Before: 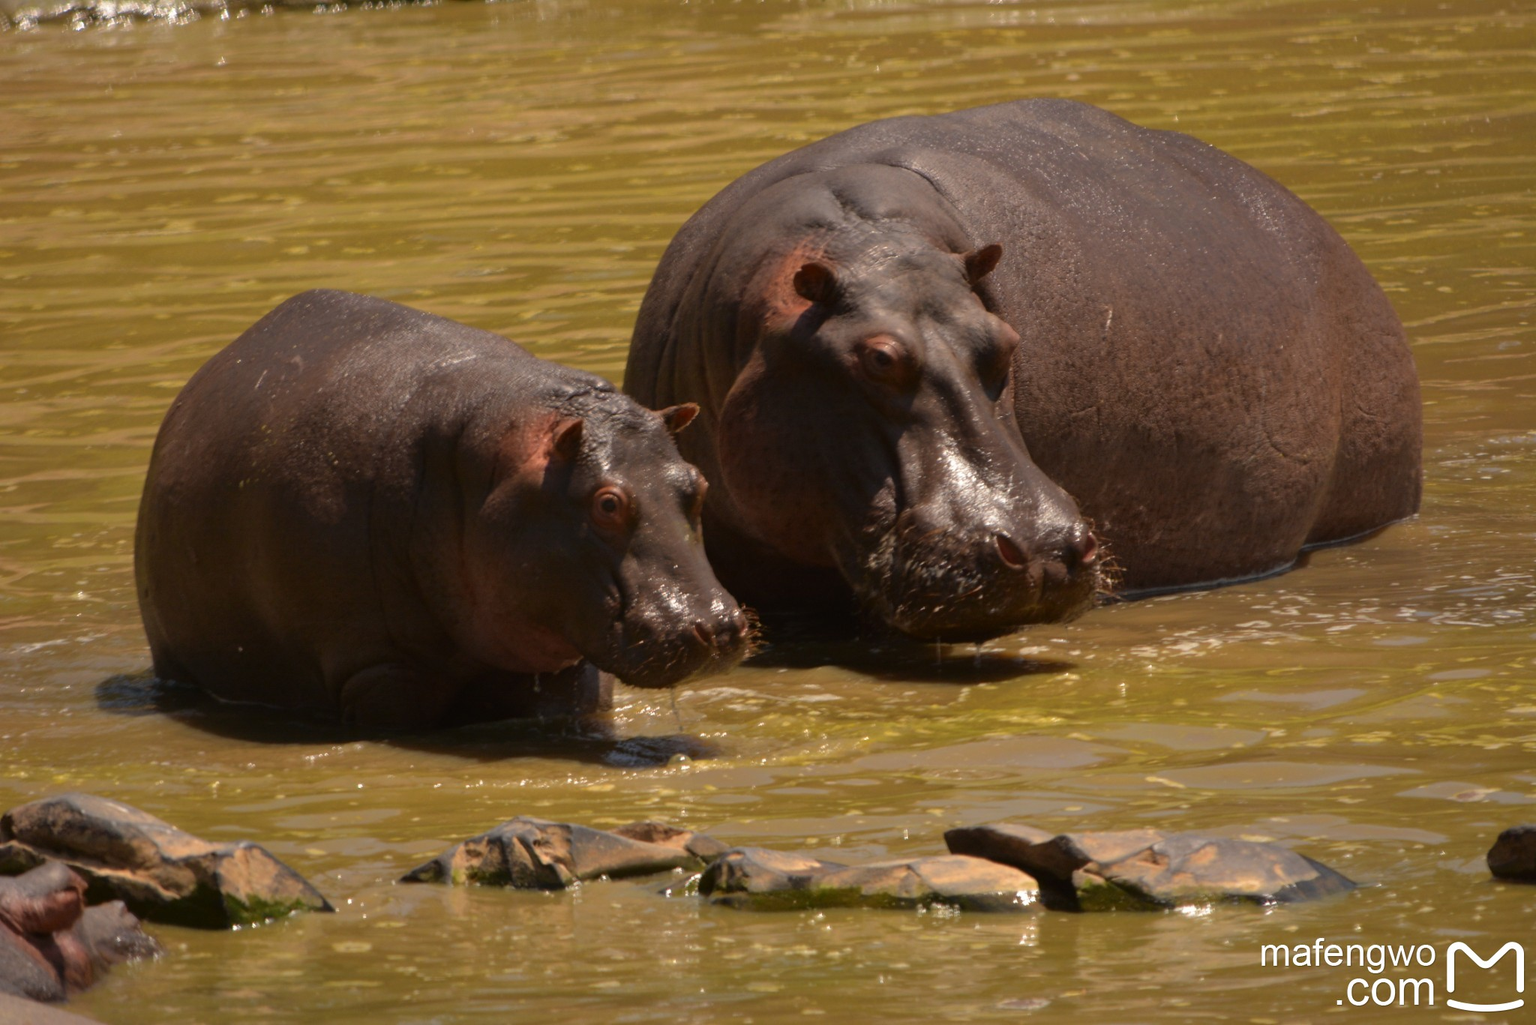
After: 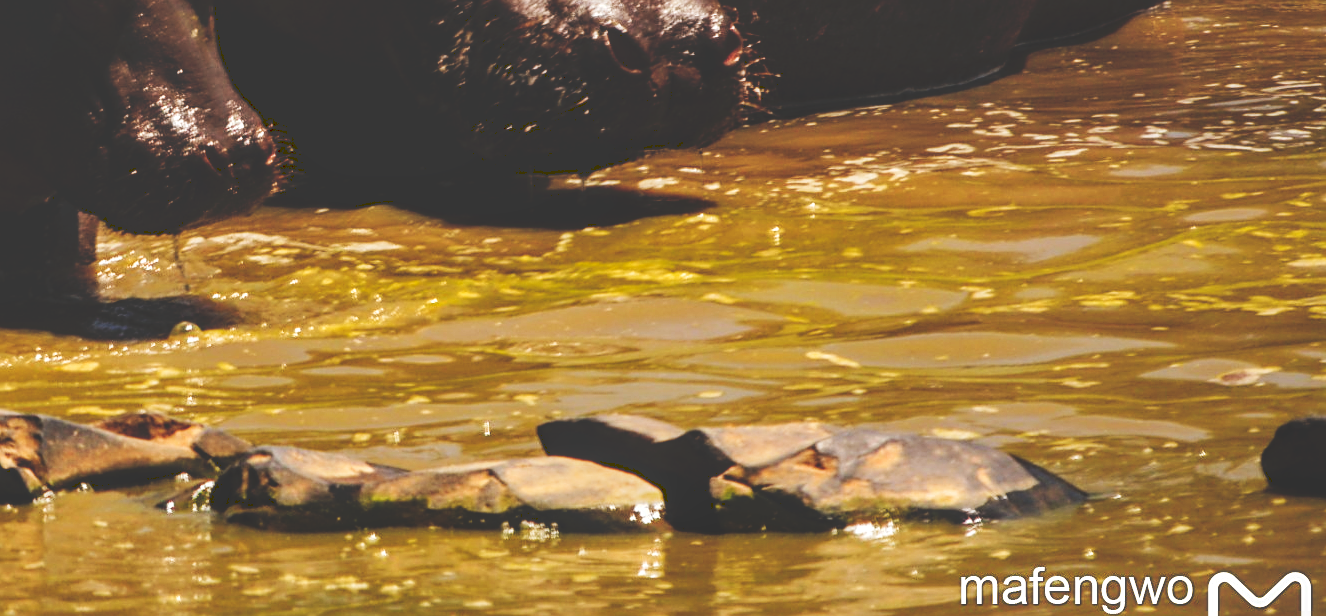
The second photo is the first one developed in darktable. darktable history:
crop and rotate: left 35.247%, top 50.053%, bottom 4.875%
local contrast: on, module defaults
tone curve: curves: ch0 [(0, 0) (0.003, 0.231) (0.011, 0.231) (0.025, 0.231) (0.044, 0.231) (0.069, 0.231) (0.1, 0.234) (0.136, 0.239) (0.177, 0.243) (0.224, 0.247) (0.277, 0.265) (0.335, 0.311) (0.399, 0.389) (0.468, 0.507) (0.543, 0.634) (0.623, 0.74) (0.709, 0.83) (0.801, 0.889) (0.898, 0.93) (1, 1)], preserve colors none
sharpen: amount 0.494
